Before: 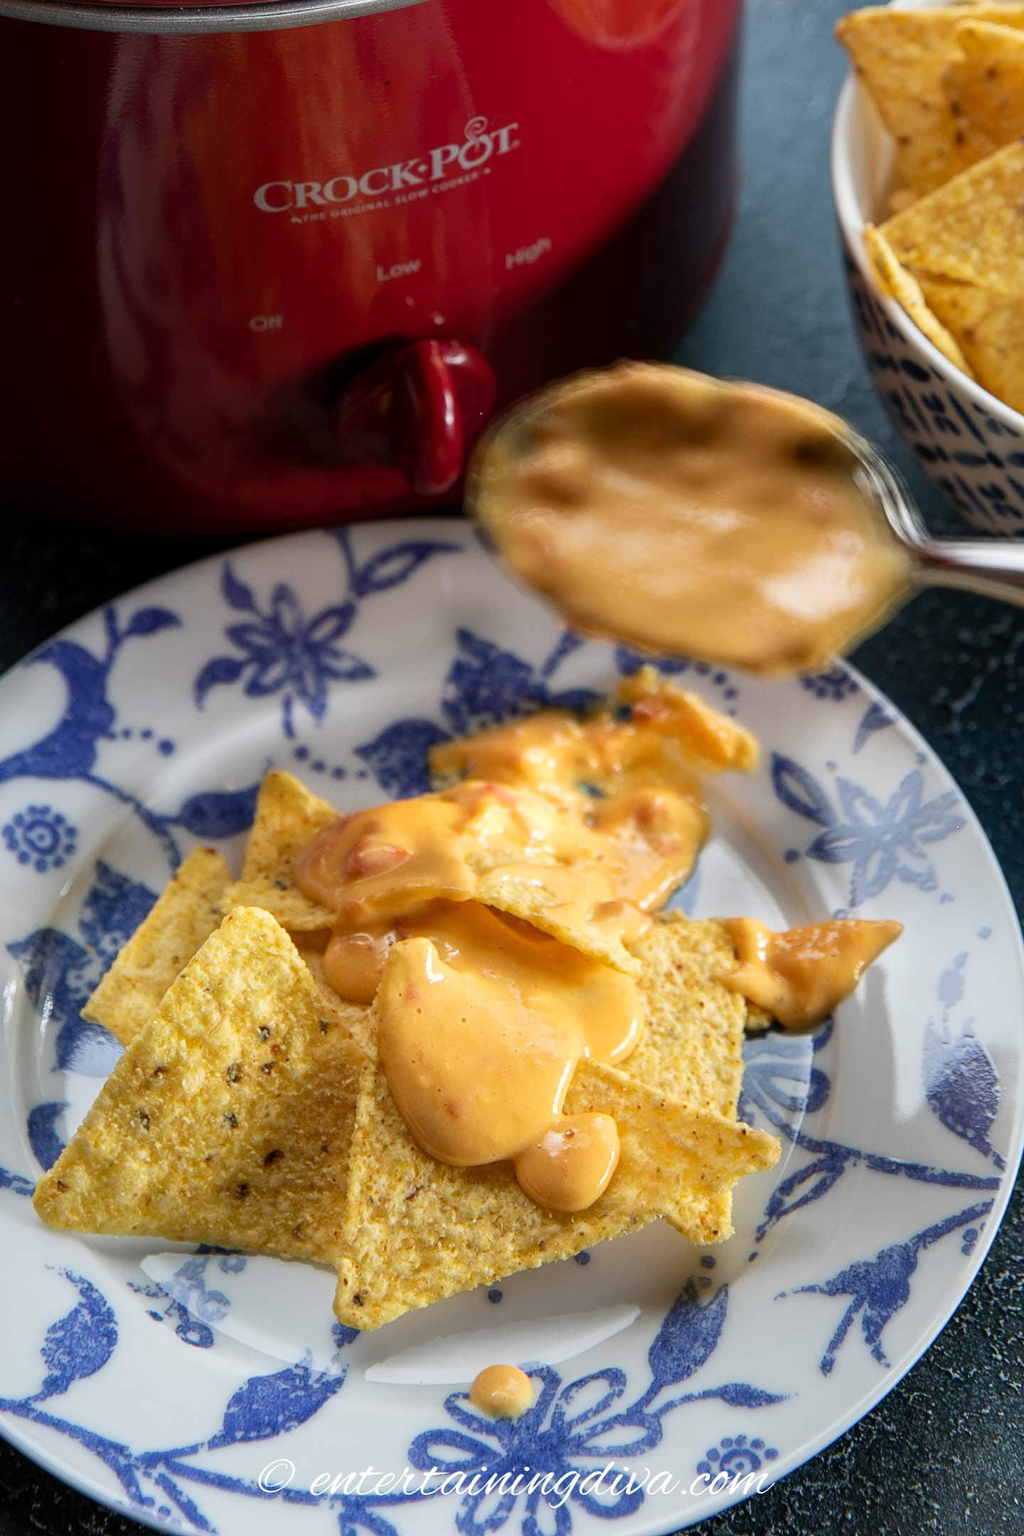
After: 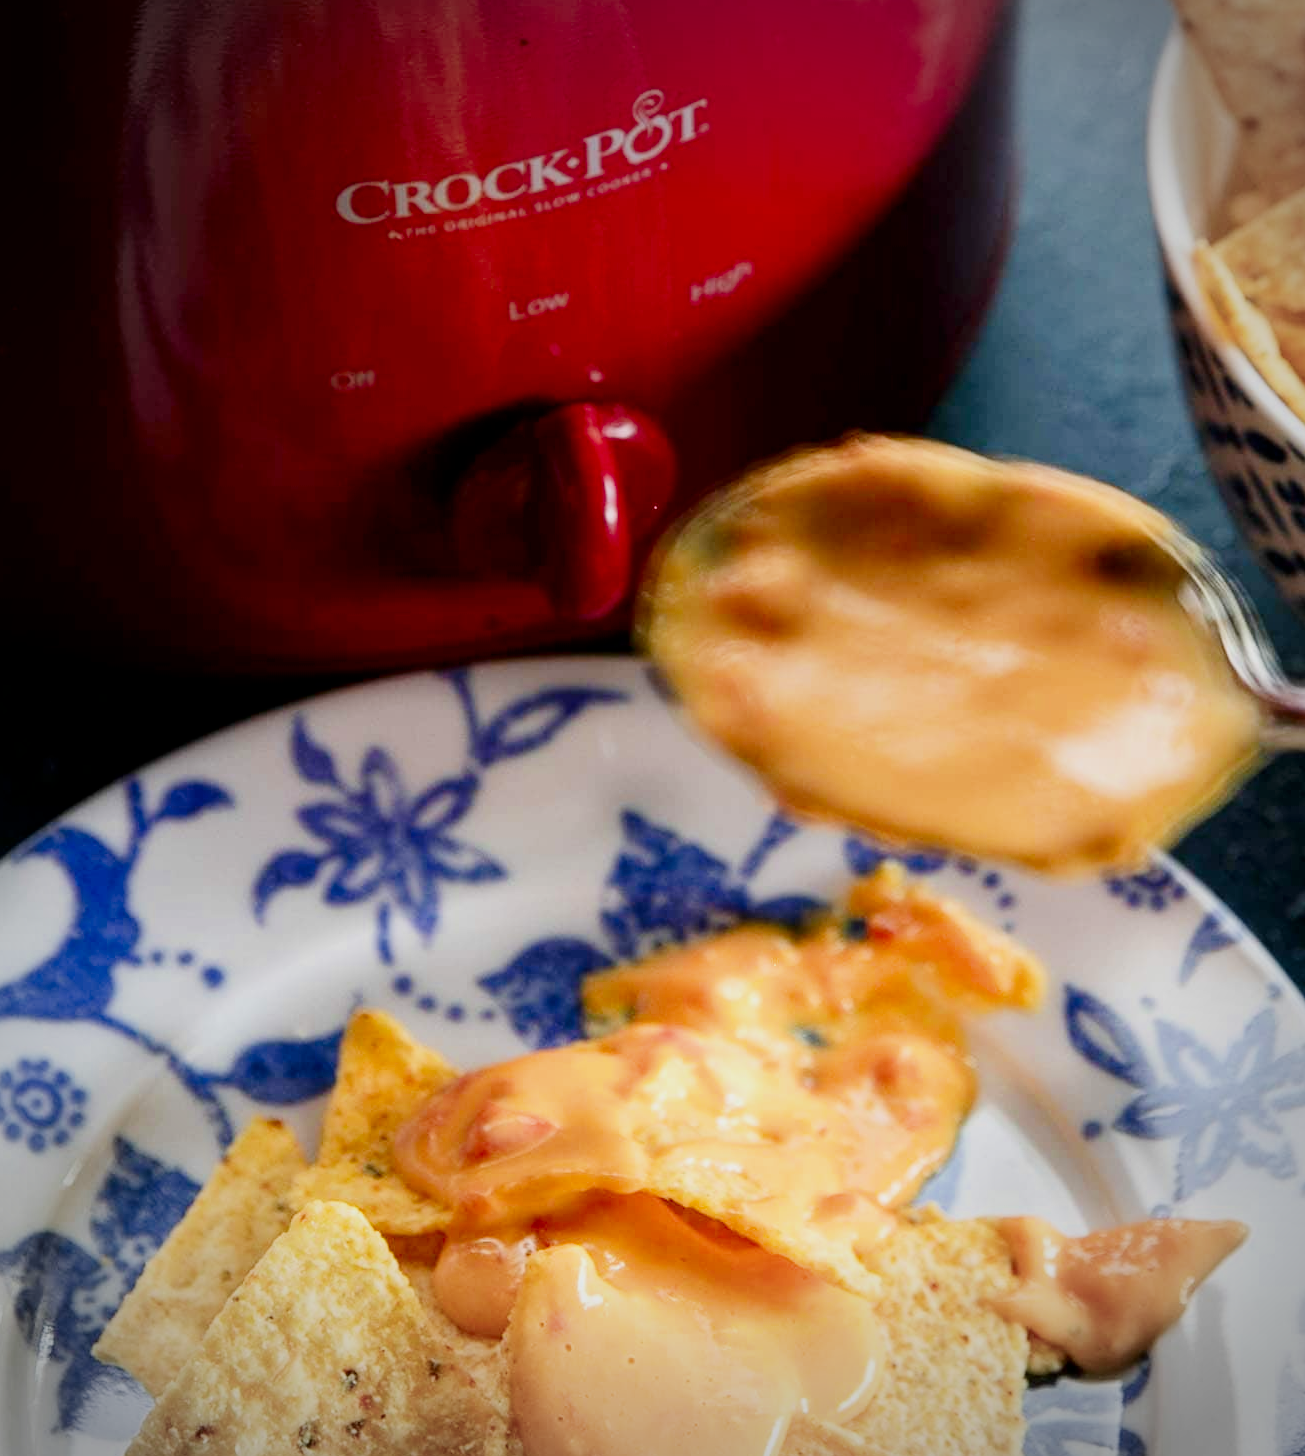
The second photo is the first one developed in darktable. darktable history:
vignetting: width/height ratio 1.094
filmic rgb: black relative exposure -6.98 EV, white relative exposure 5.63 EV, hardness 2.86
crop: left 1.509%, top 3.452%, right 7.696%, bottom 28.452%
exposure: black level correction 0, exposure 1.6 EV, compensate exposure bias true, compensate highlight preservation false
contrast brightness saturation: brightness -0.25, saturation 0.2
